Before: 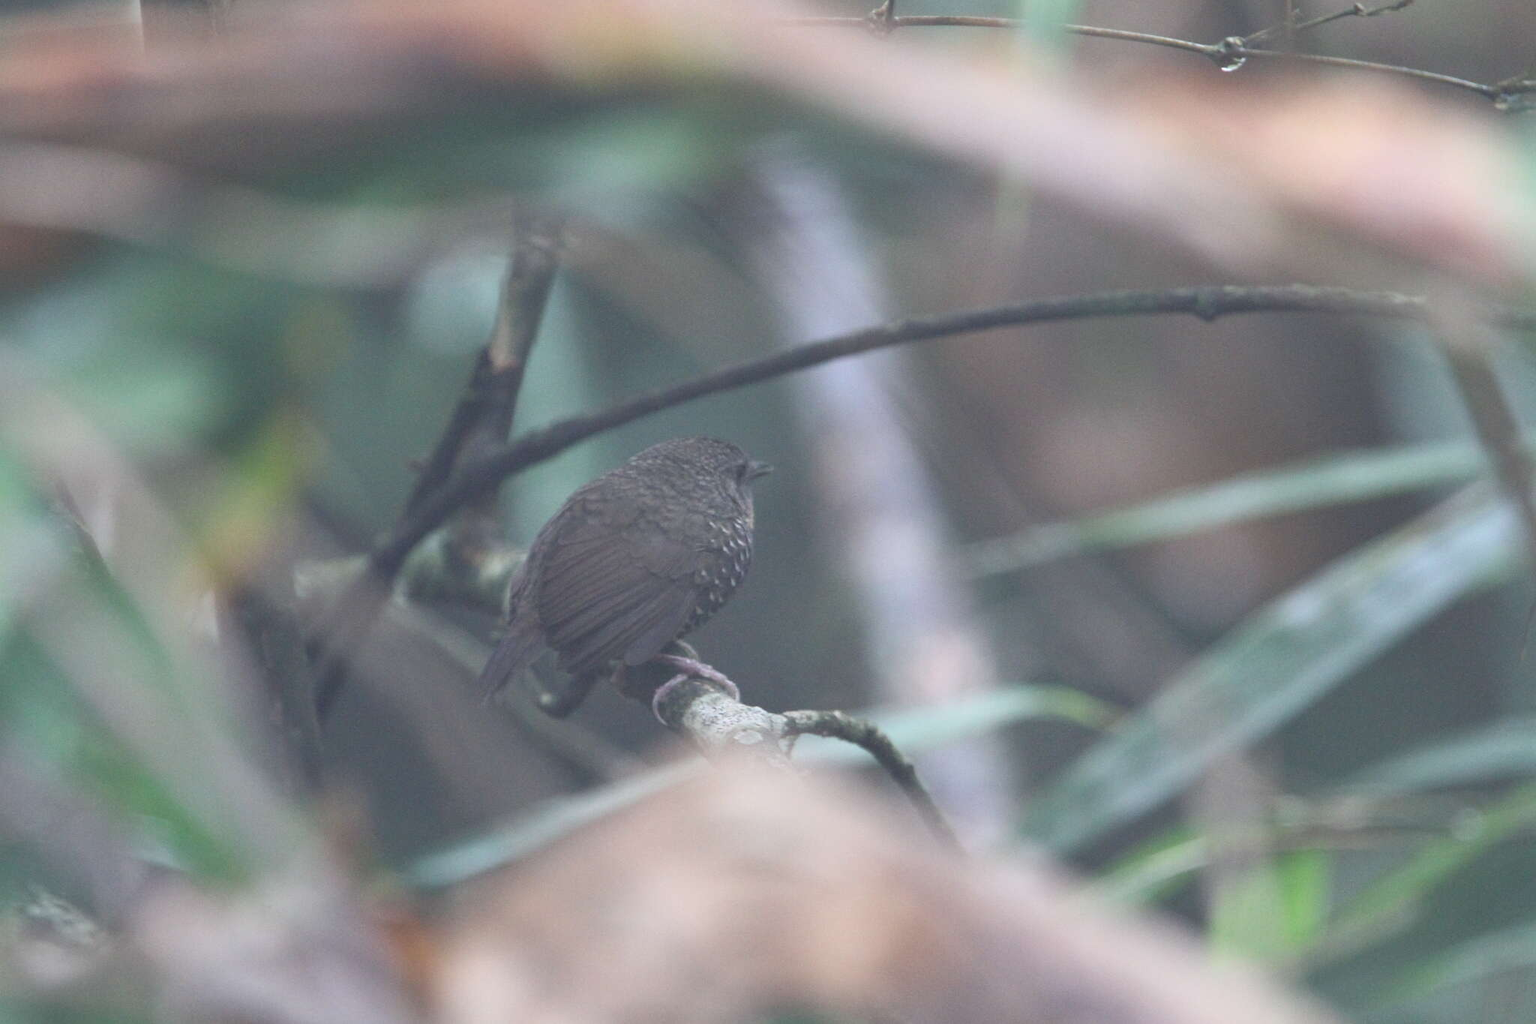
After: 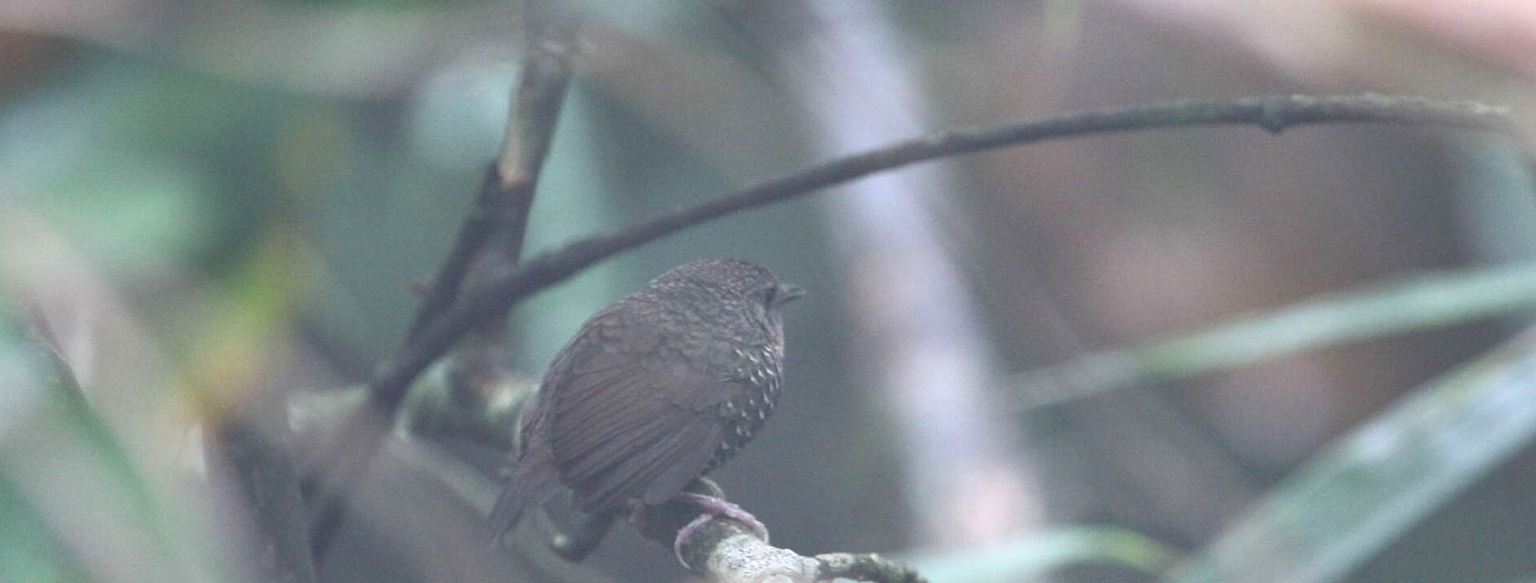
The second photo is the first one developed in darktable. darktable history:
crop: left 1.808%, top 19.351%, right 5.52%, bottom 27.793%
exposure: exposure 0.291 EV, compensate highlight preservation false
